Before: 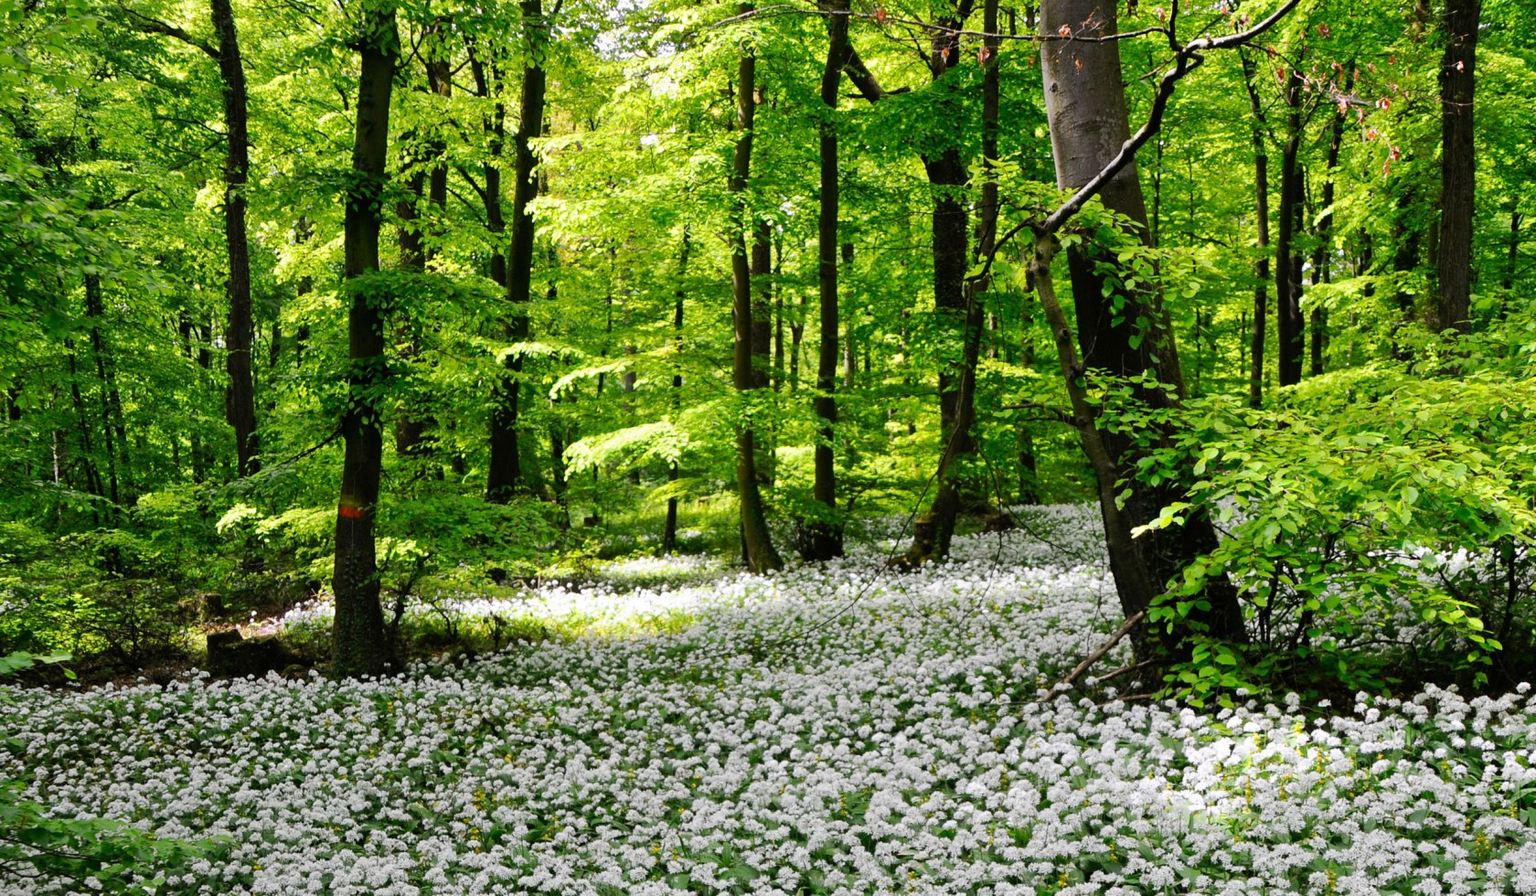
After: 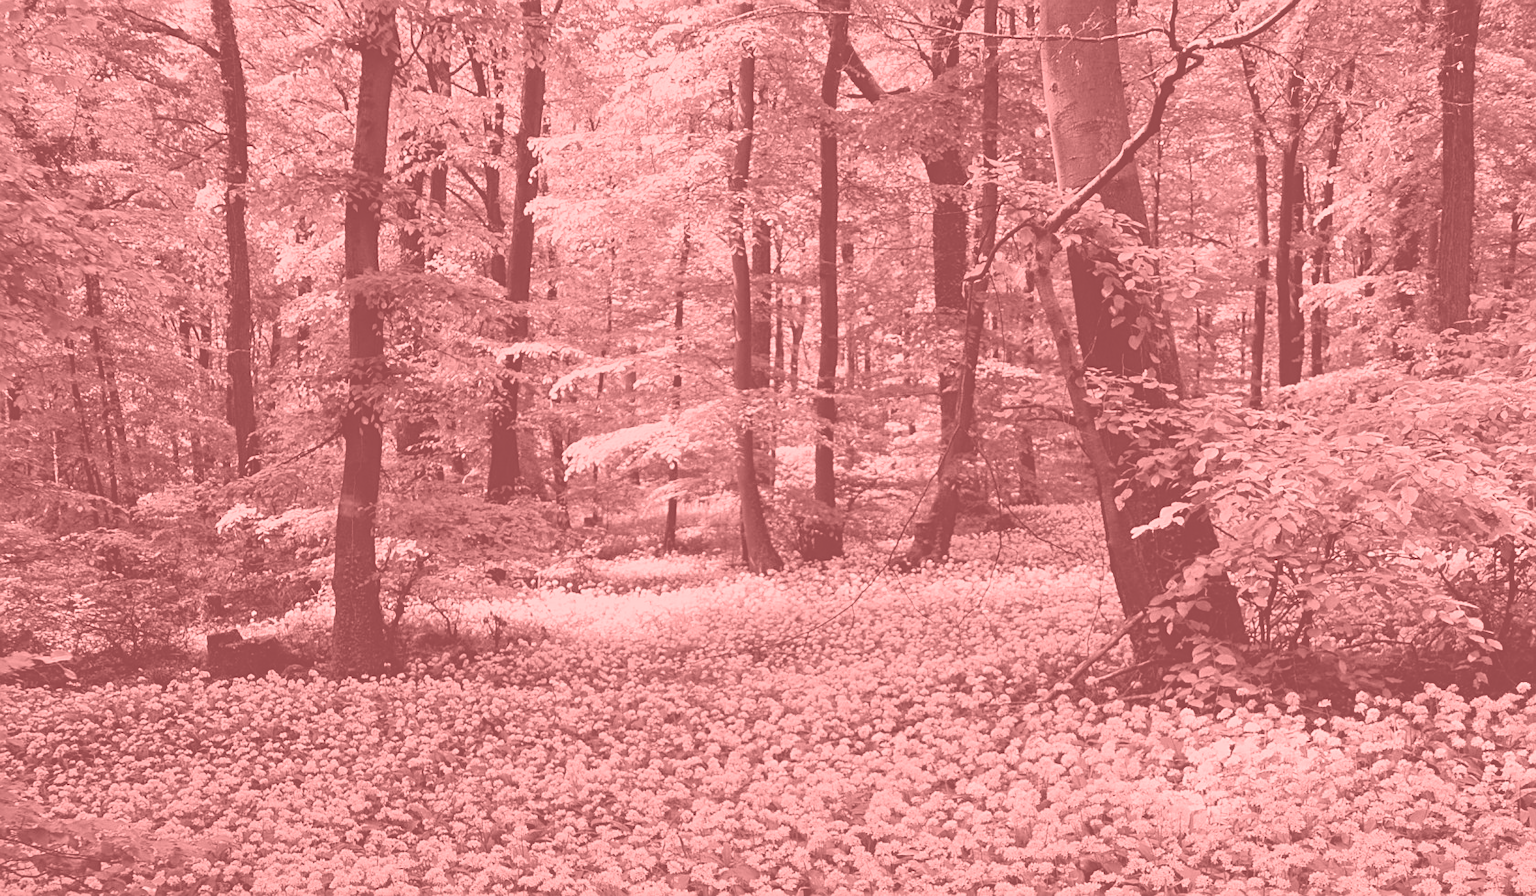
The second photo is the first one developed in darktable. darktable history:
colorize: saturation 51%, source mix 50.67%, lightness 50.67%
color balance rgb: perceptual saturation grading › global saturation 20%, perceptual saturation grading › highlights -25%, perceptual saturation grading › shadows 50%
sharpen: on, module defaults
